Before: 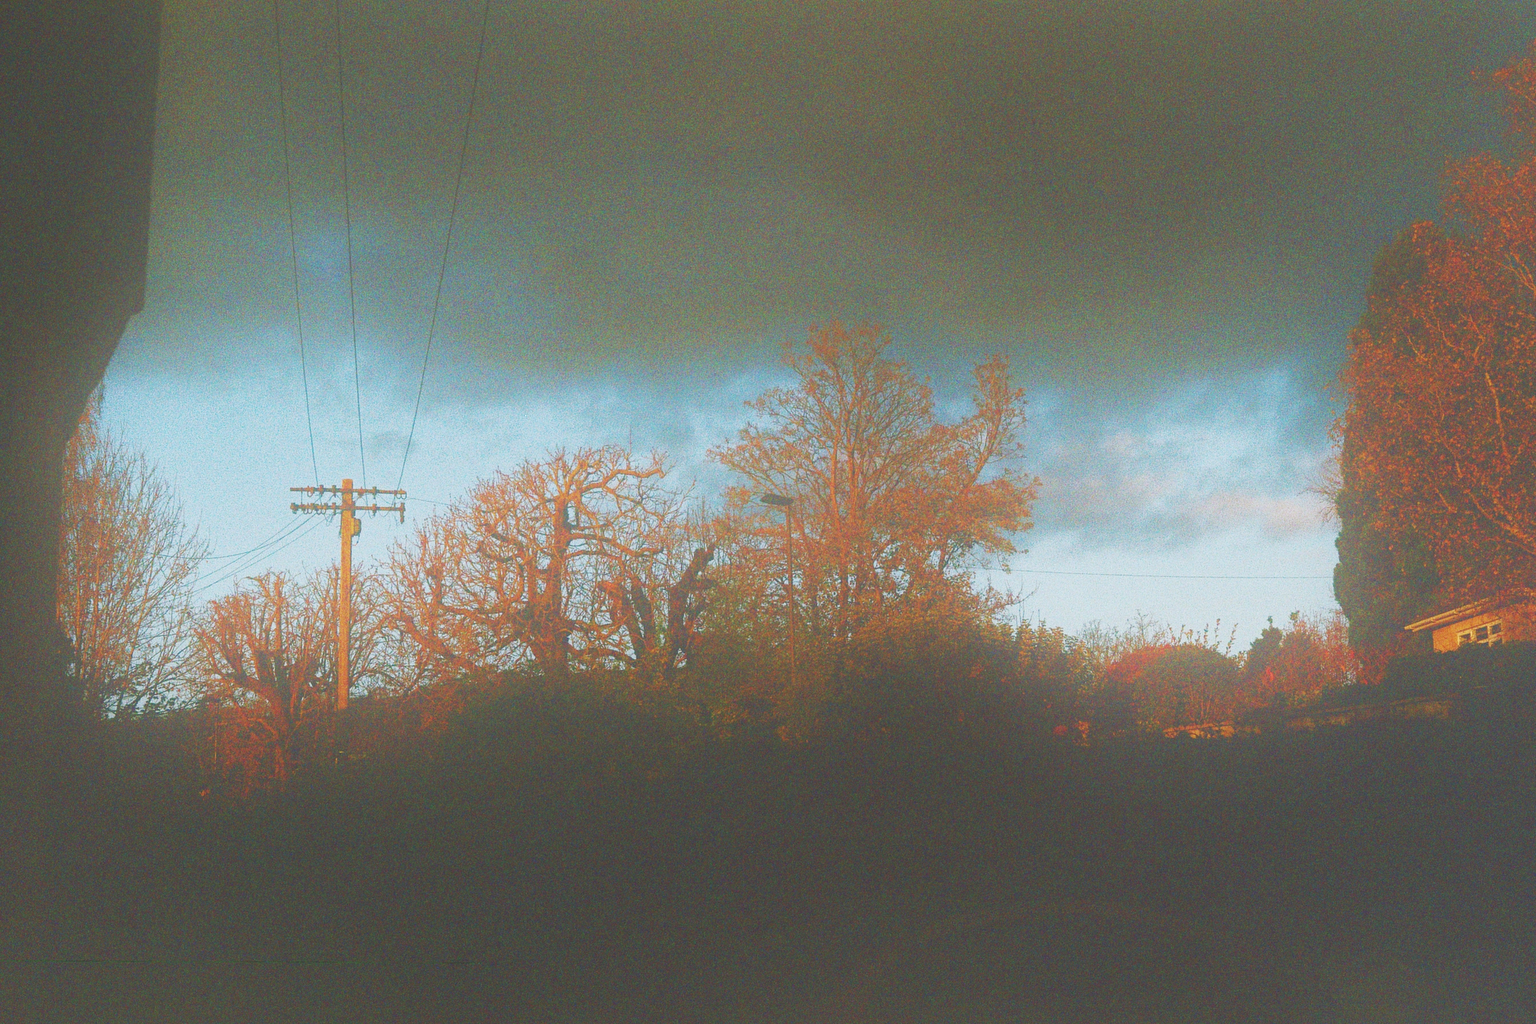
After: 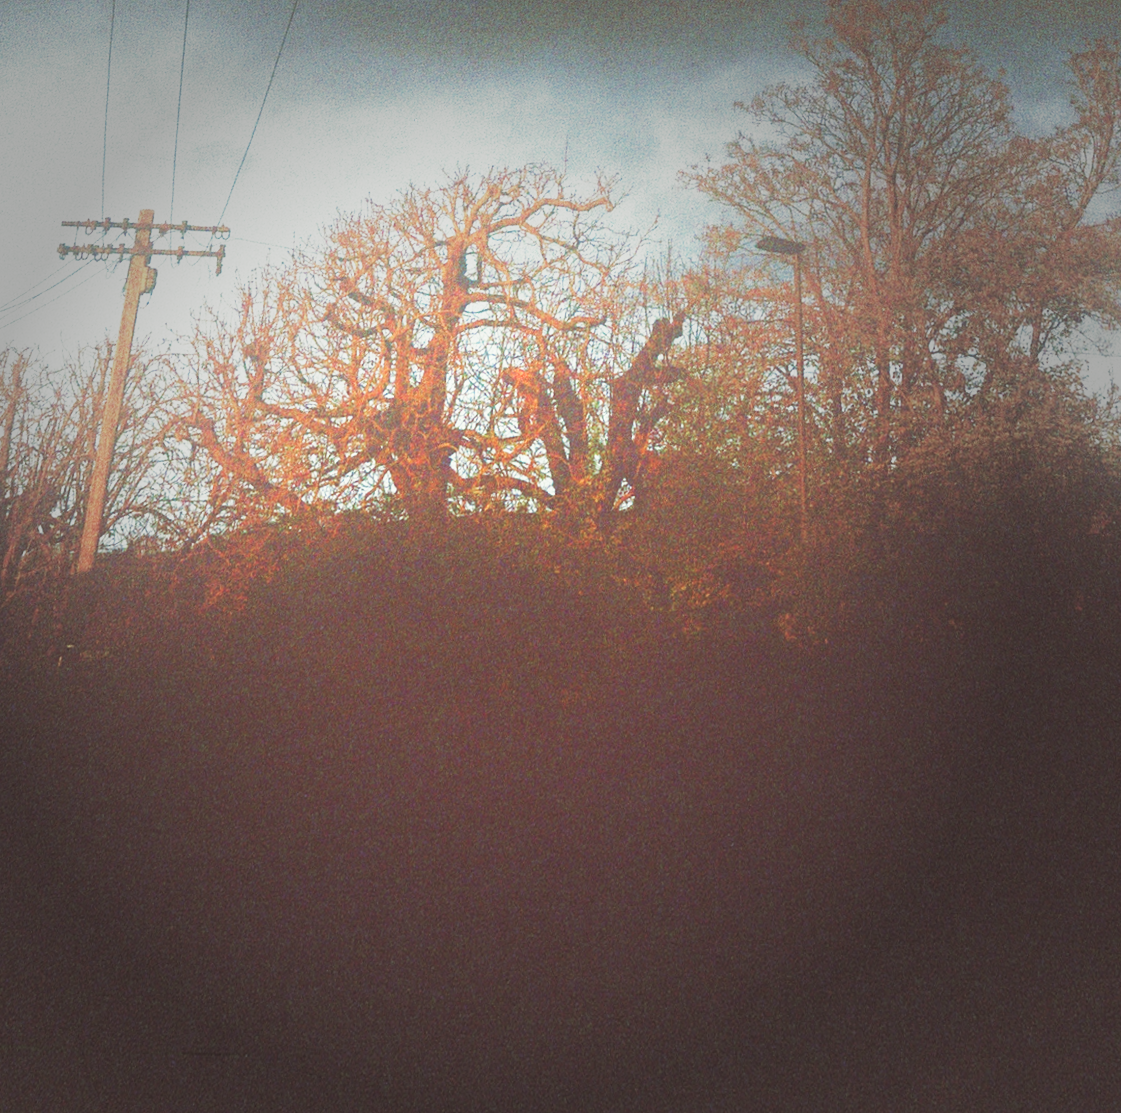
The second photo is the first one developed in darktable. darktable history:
exposure: black level correction 0, compensate exposure bias true, compensate highlight preservation false
base curve: curves: ch0 [(0, 0) (0.495, 0.917) (1, 1)], preserve colors none
color balance rgb: shadows lift › luminance -10%, shadows lift › chroma 1%, shadows lift › hue 113°, power › luminance -15%, highlights gain › chroma 0.2%, highlights gain › hue 333°, global offset › luminance 0.5%, perceptual saturation grading › global saturation 20%, perceptual saturation grading › highlights -50%, perceptual saturation grading › shadows 25%, contrast -10%
split-toning: on, module defaults
crop: left 8.966%, top 23.852%, right 34.699%, bottom 4.703%
rotate and perspective: rotation 0.72°, lens shift (vertical) -0.352, lens shift (horizontal) -0.051, crop left 0.152, crop right 0.859, crop top 0.019, crop bottom 0.964
vignetting: fall-off start 33.76%, fall-off radius 64.94%, brightness -0.575, center (-0.12, -0.002), width/height ratio 0.959
